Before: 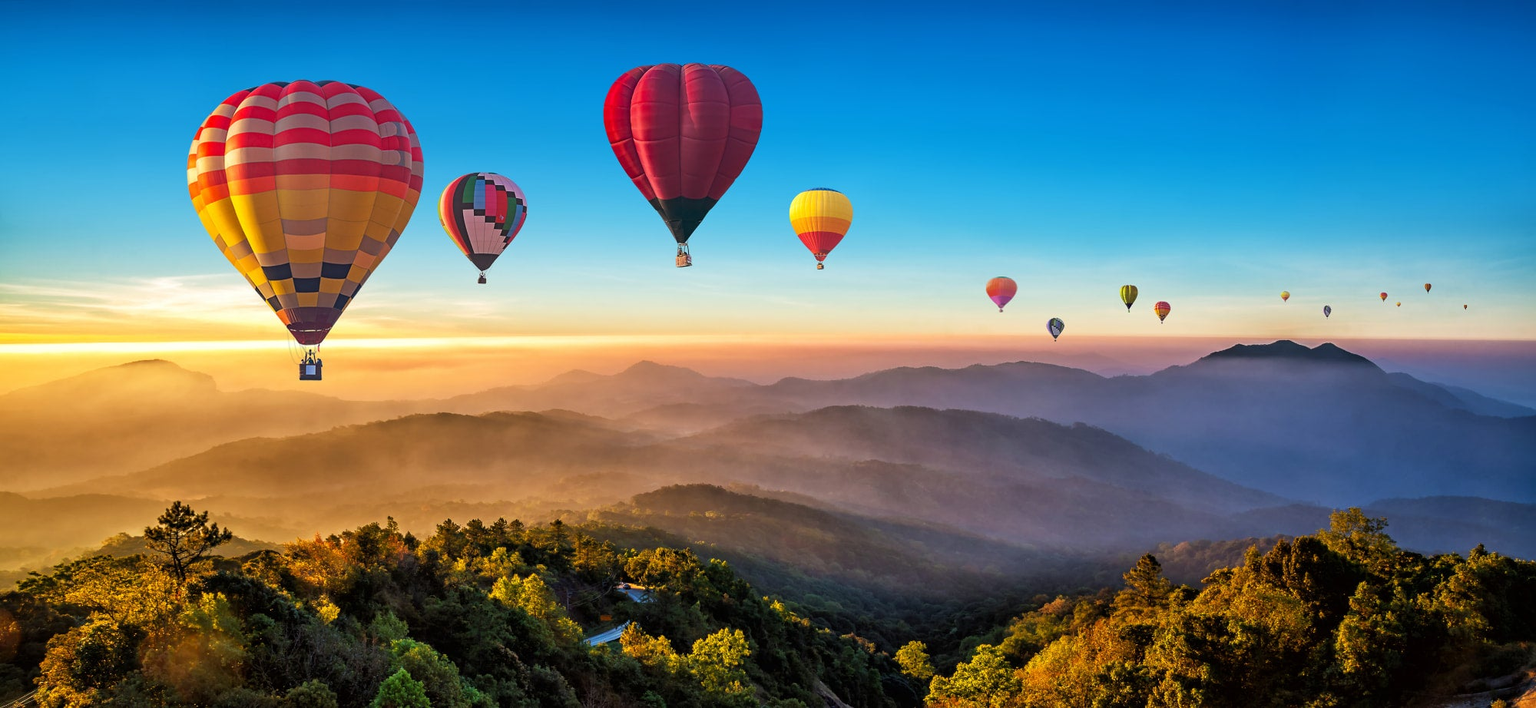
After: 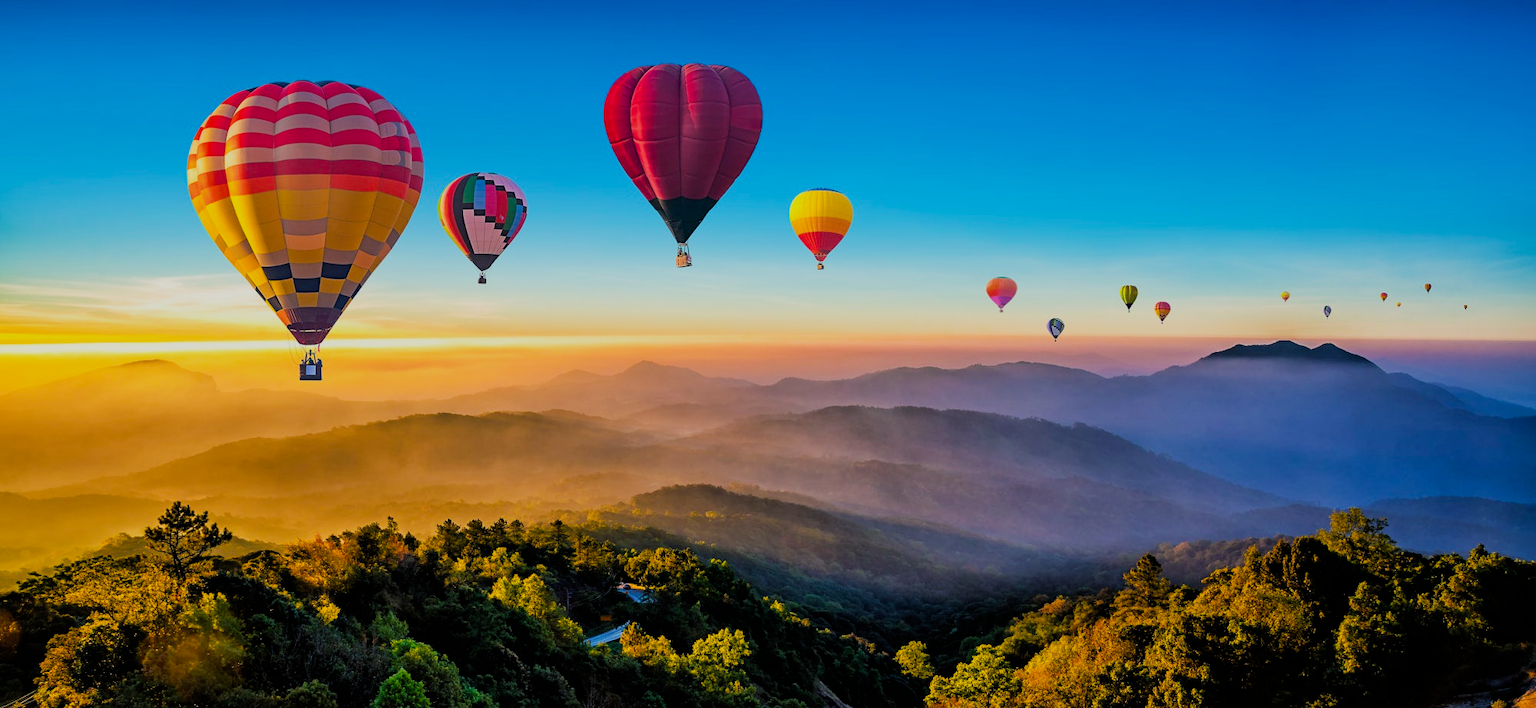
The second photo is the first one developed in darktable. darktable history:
color balance rgb: shadows lift › chroma 7.142%, shadows lift › hue 246.42°, perceptual saturation grading › global saturation 16.262%, global vibrance 26.426%, contrast 6.835%
filmic rgb: black relative exposure -7.42 EV, white relative exposure 4.85 EV, hardness 3.4, iterations of high-quality reconstruction 0
